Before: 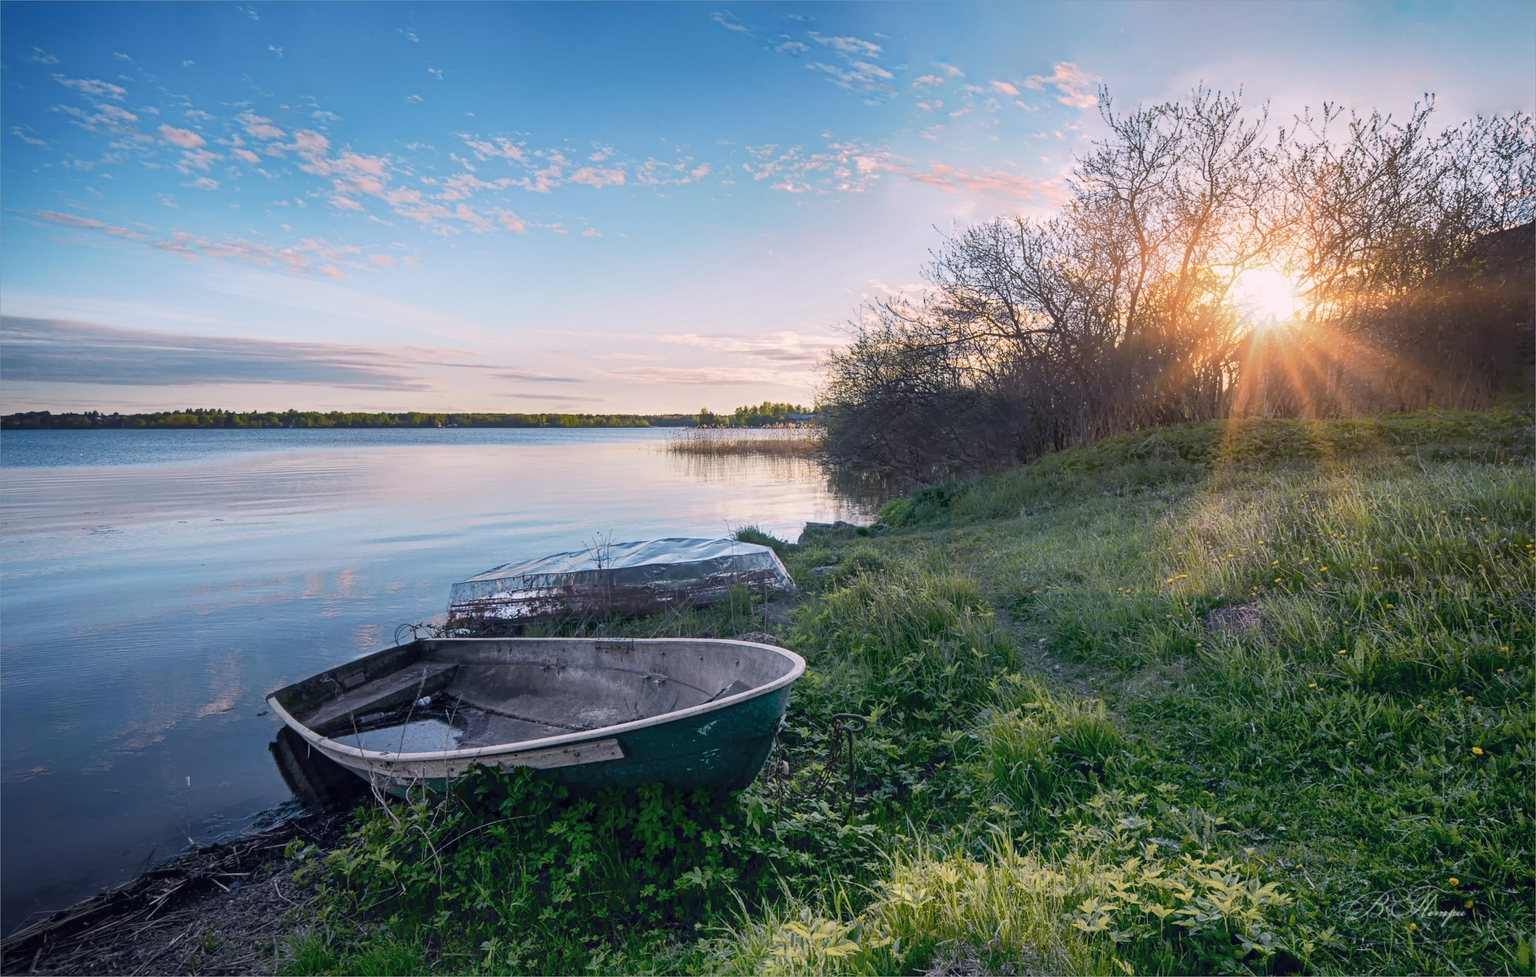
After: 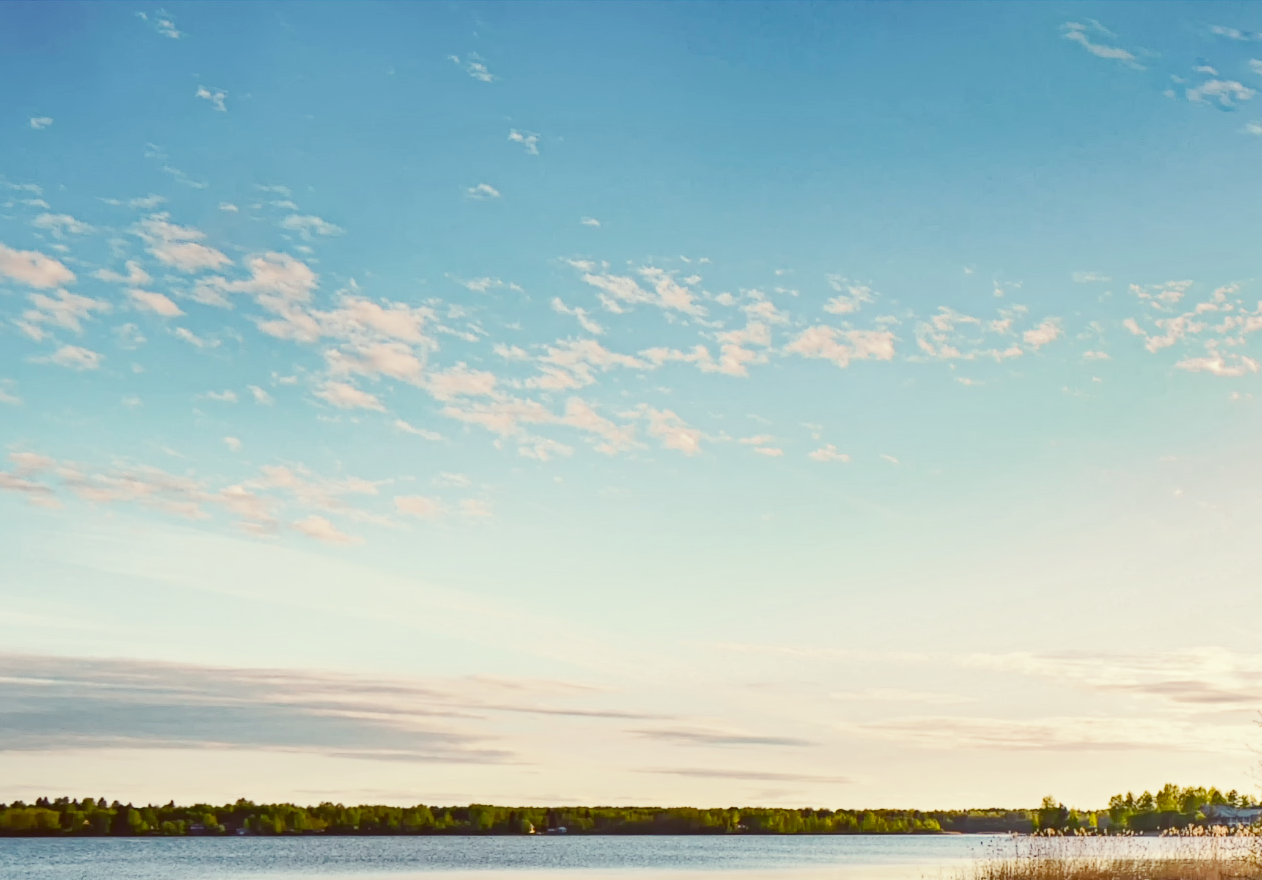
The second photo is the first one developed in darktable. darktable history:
crop and rotate: left 10.902%, top 0.058%, right 47.002%, bottom 53.823%
shadows and highlights: shadows 35.71, highlights -35.11, highlights color adjustment 89.23%, soften with gaussian
color correction: highlights a* -5.16, highlights b* 9.8, shadows a* 9.36, shadows b* 24.5
base curve: curves: ch0 [(0, 0) (0.036, 0.025) (0.121, 0.166) (0.206, 0.329) (0.605, 0.79) (1, 1)], preserve colors none
exposure: compensate highlight preservation false
